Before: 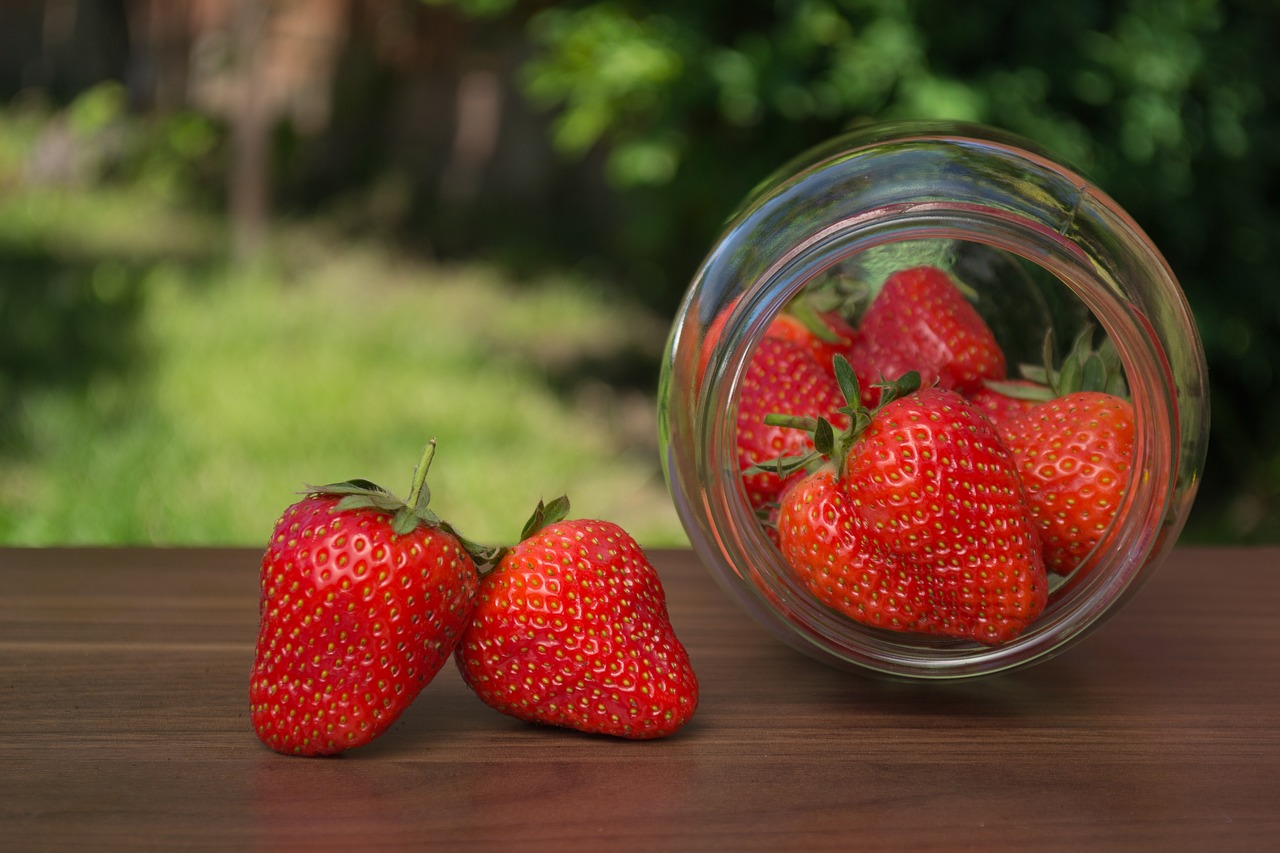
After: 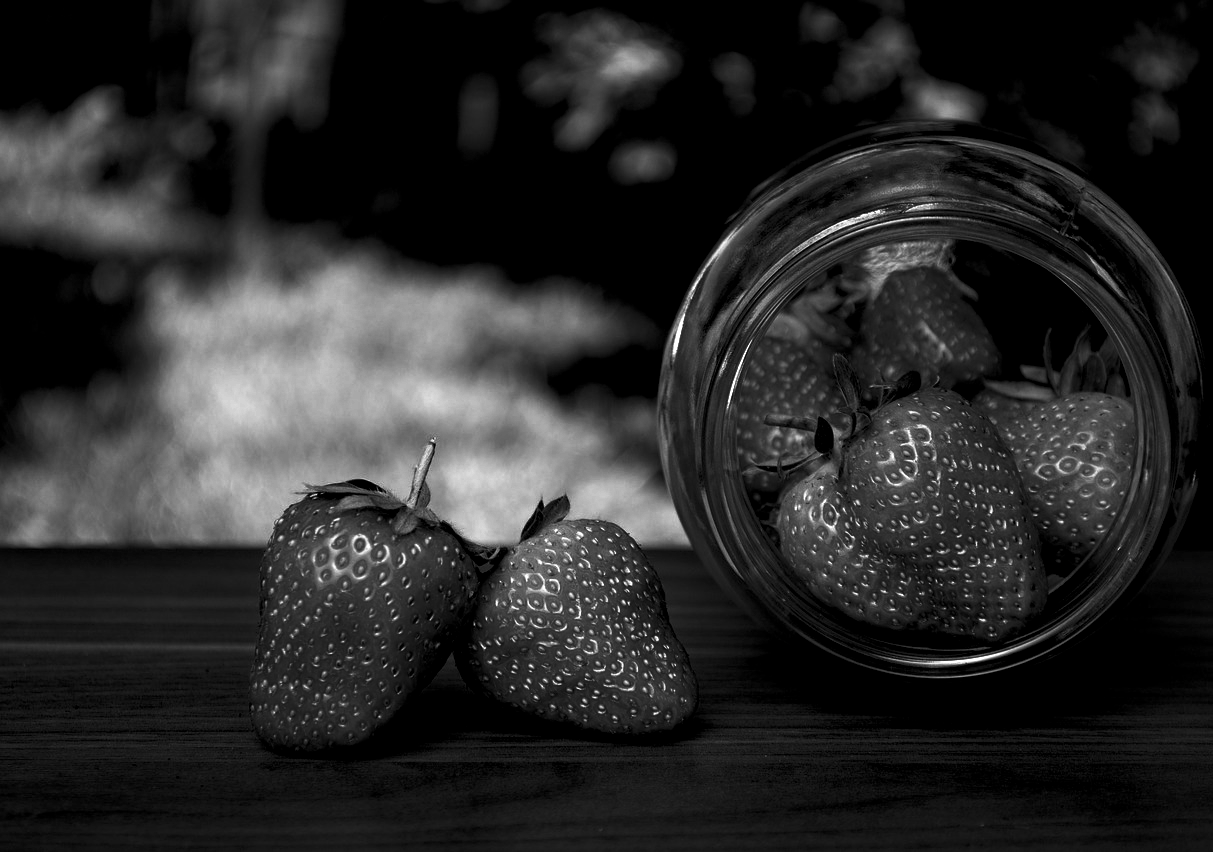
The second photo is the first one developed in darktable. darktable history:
tone curve: curves: ch0 [(0, 0) (0.003, 0.003) (0.011, 0.015) (0.025, 0.031) (0.044, 0.056) (0.069, 0.083) (0.1, 0.113) (0.136, 0.145) (0.177, 0.184) (0.224, 0.225) (0.277, 0.275) (0.335, 0.327) (0.399, 0.385) (0.468, 0.447) (0.543, 0.528) (0.623, 0.611) (0.709, 0.703) (0.801, 0.802) (0.898, 0.902) (1, 1)], preserve colors none
crop and rotate: right 5.167%
exposure: black level correction 0.035, exposure 0.9 EV, compensate highlight preservation false
contrast brightness saturation: contrast -0.03, brightness -0.59, saturation -1
haze removal: compatibility mode true, adaptive false
